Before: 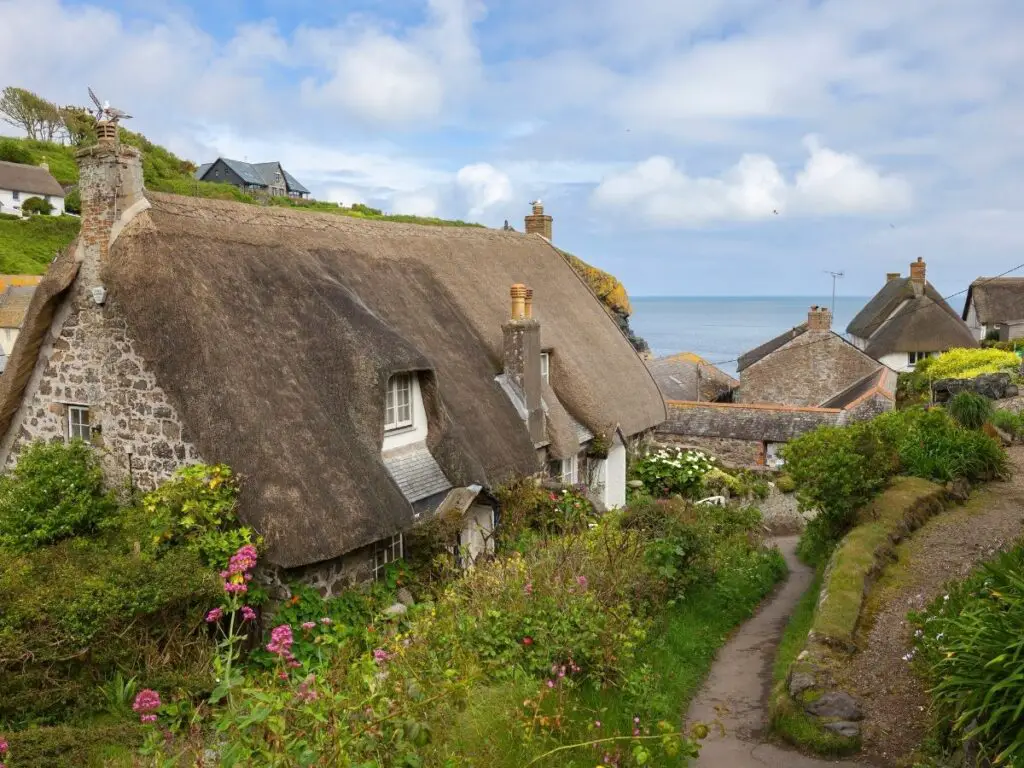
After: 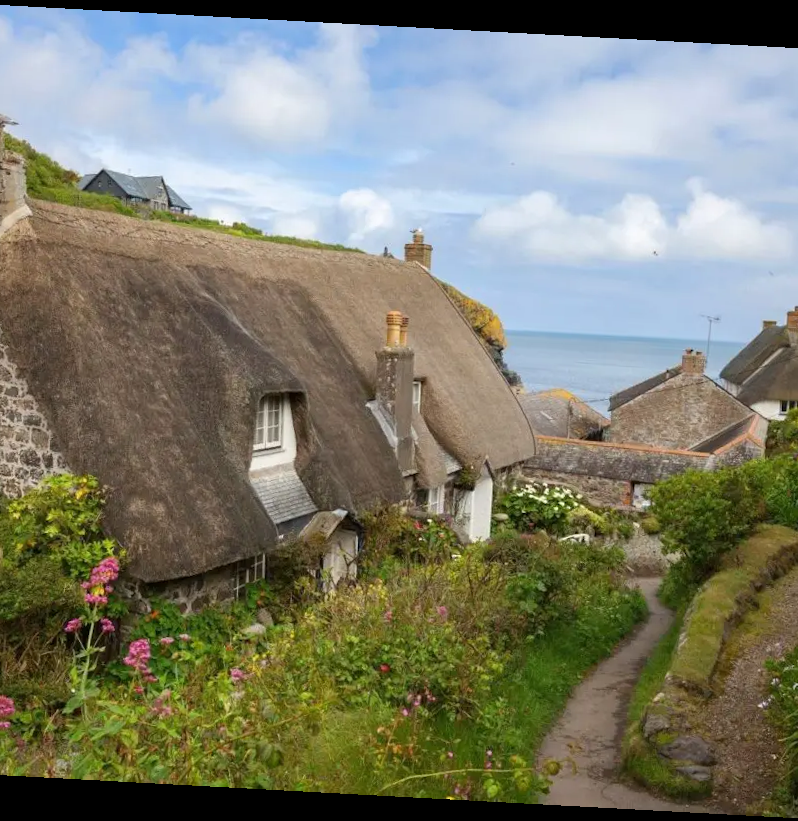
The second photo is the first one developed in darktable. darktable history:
crop and rotate: angle -3.1°, left 14.023%, top 0.041%, right 10.903%, bottom 0.092%
